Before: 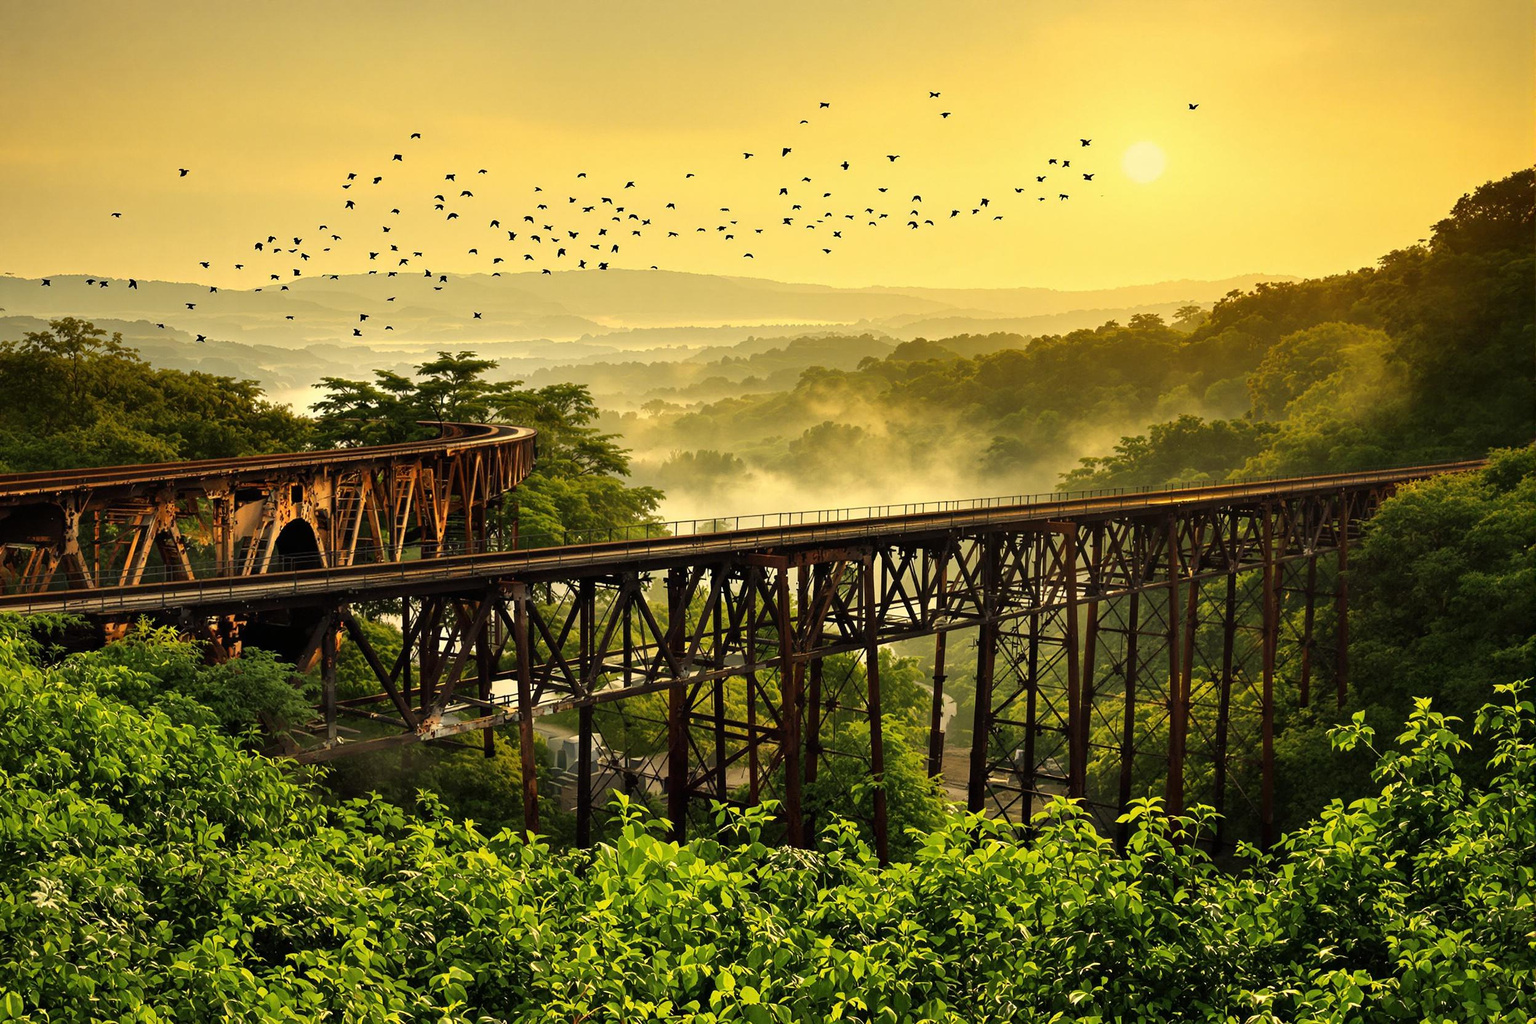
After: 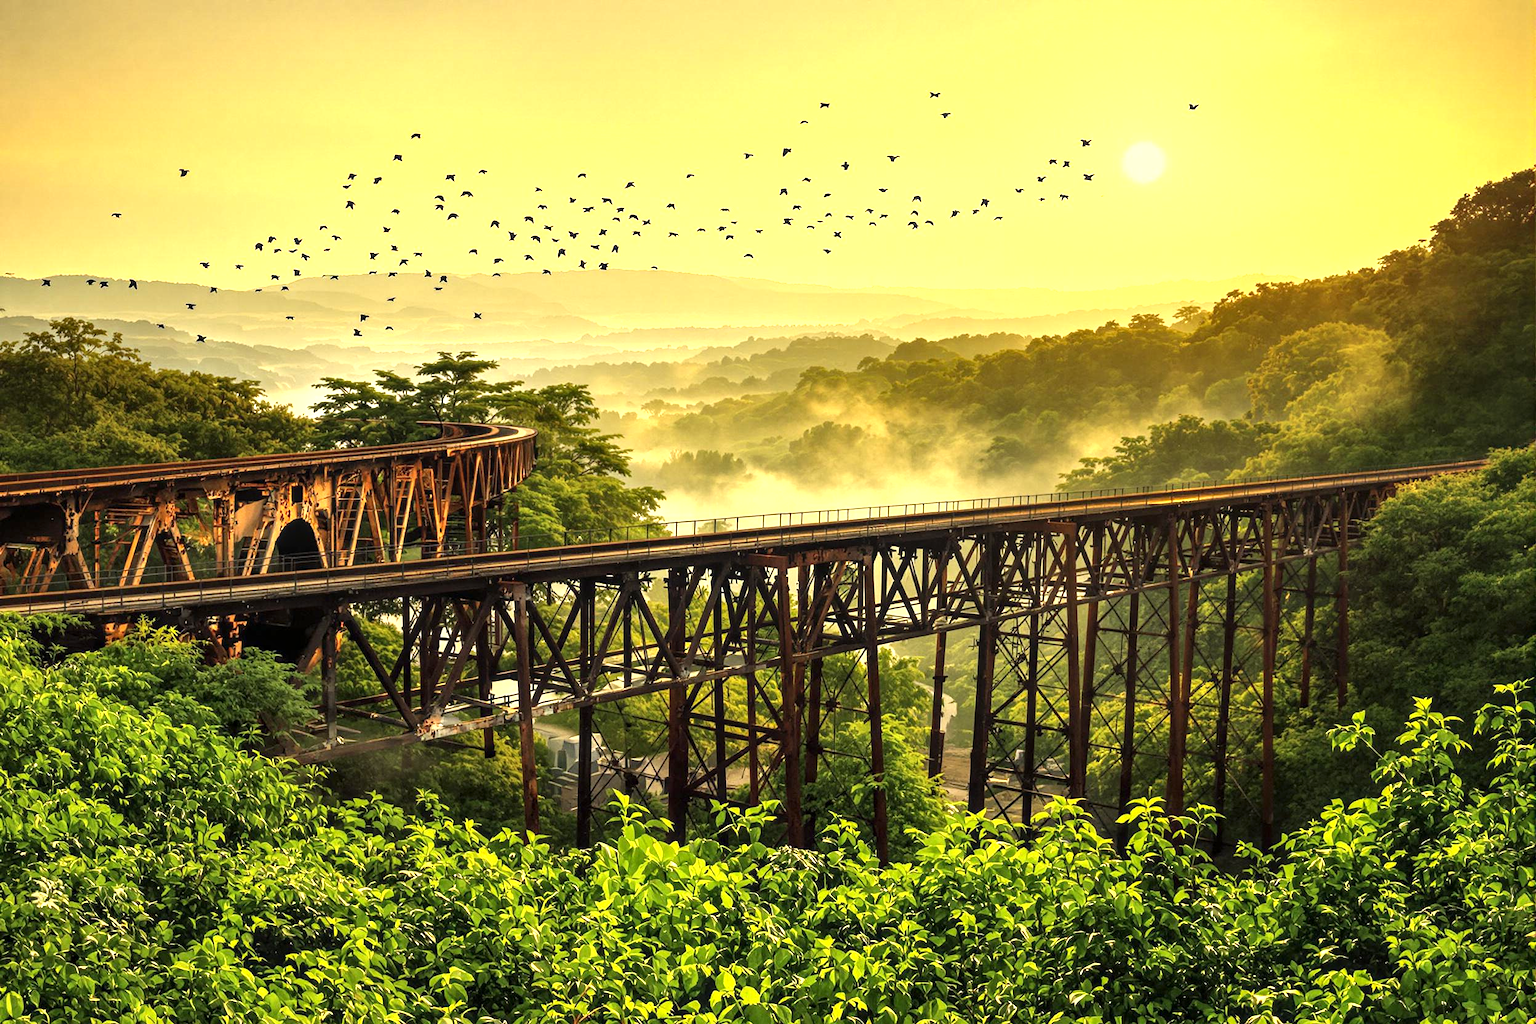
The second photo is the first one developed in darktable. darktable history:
exposure: exposure 0.74 EV, compensate highlight preservation false
local contrast: on, module defaults
